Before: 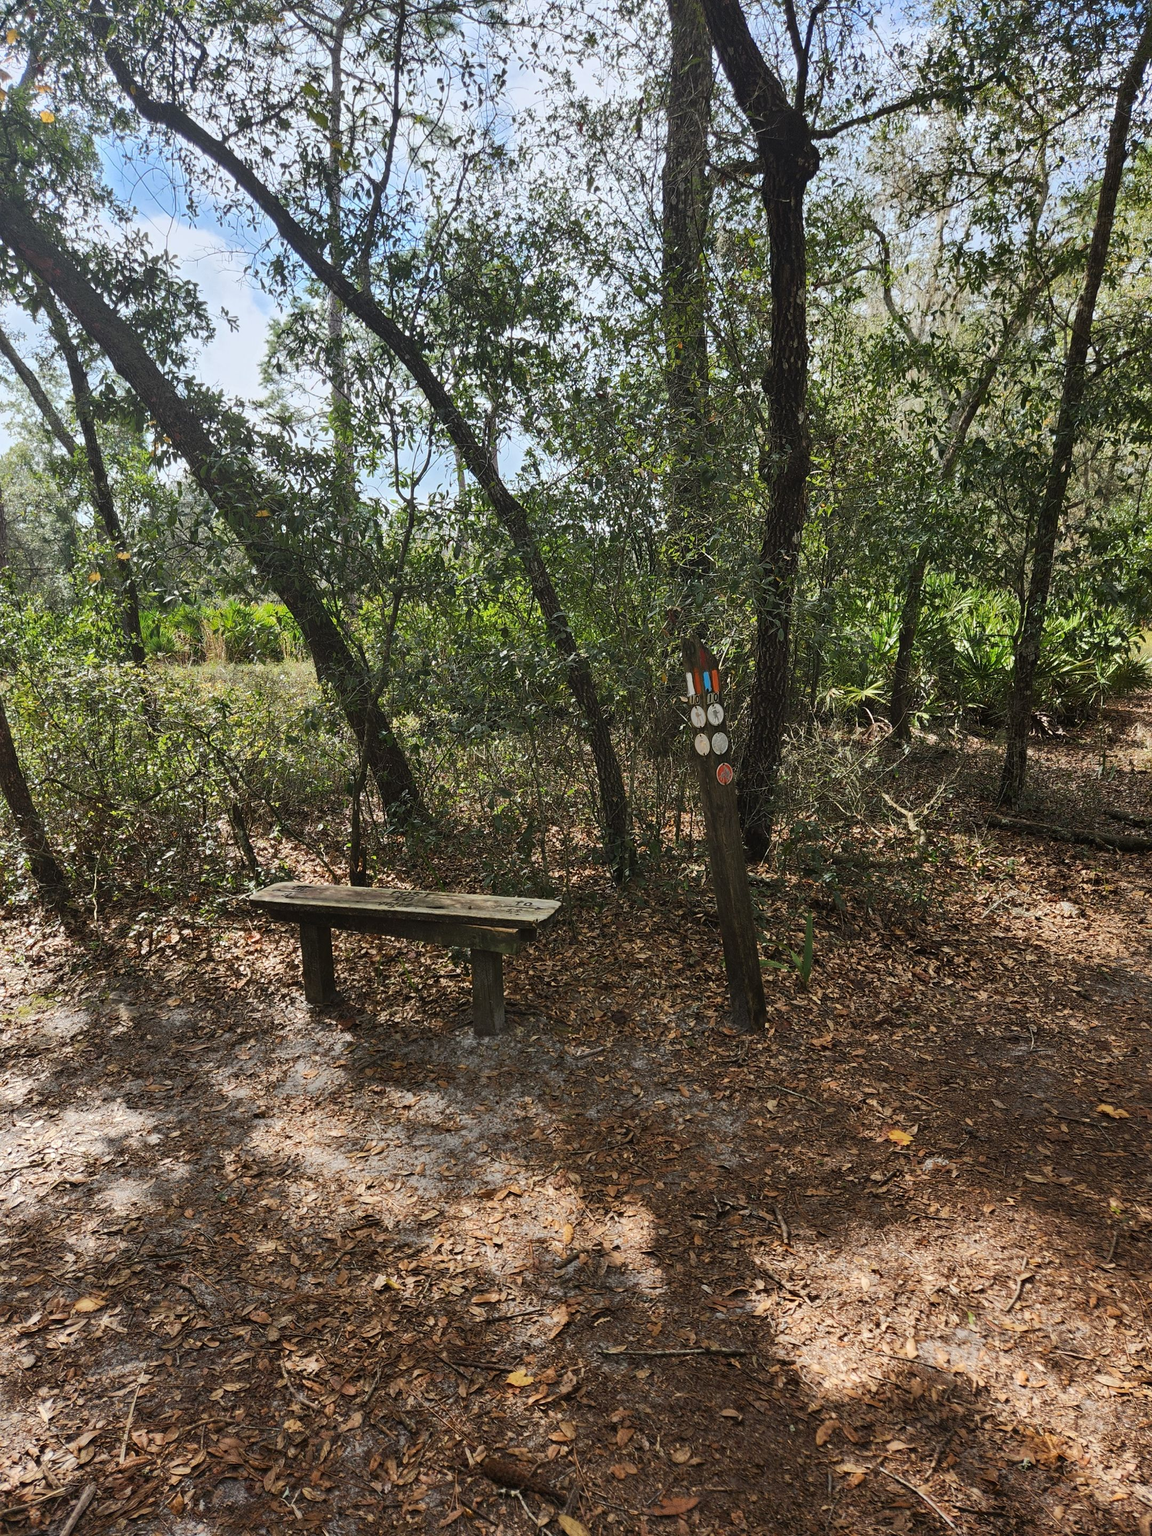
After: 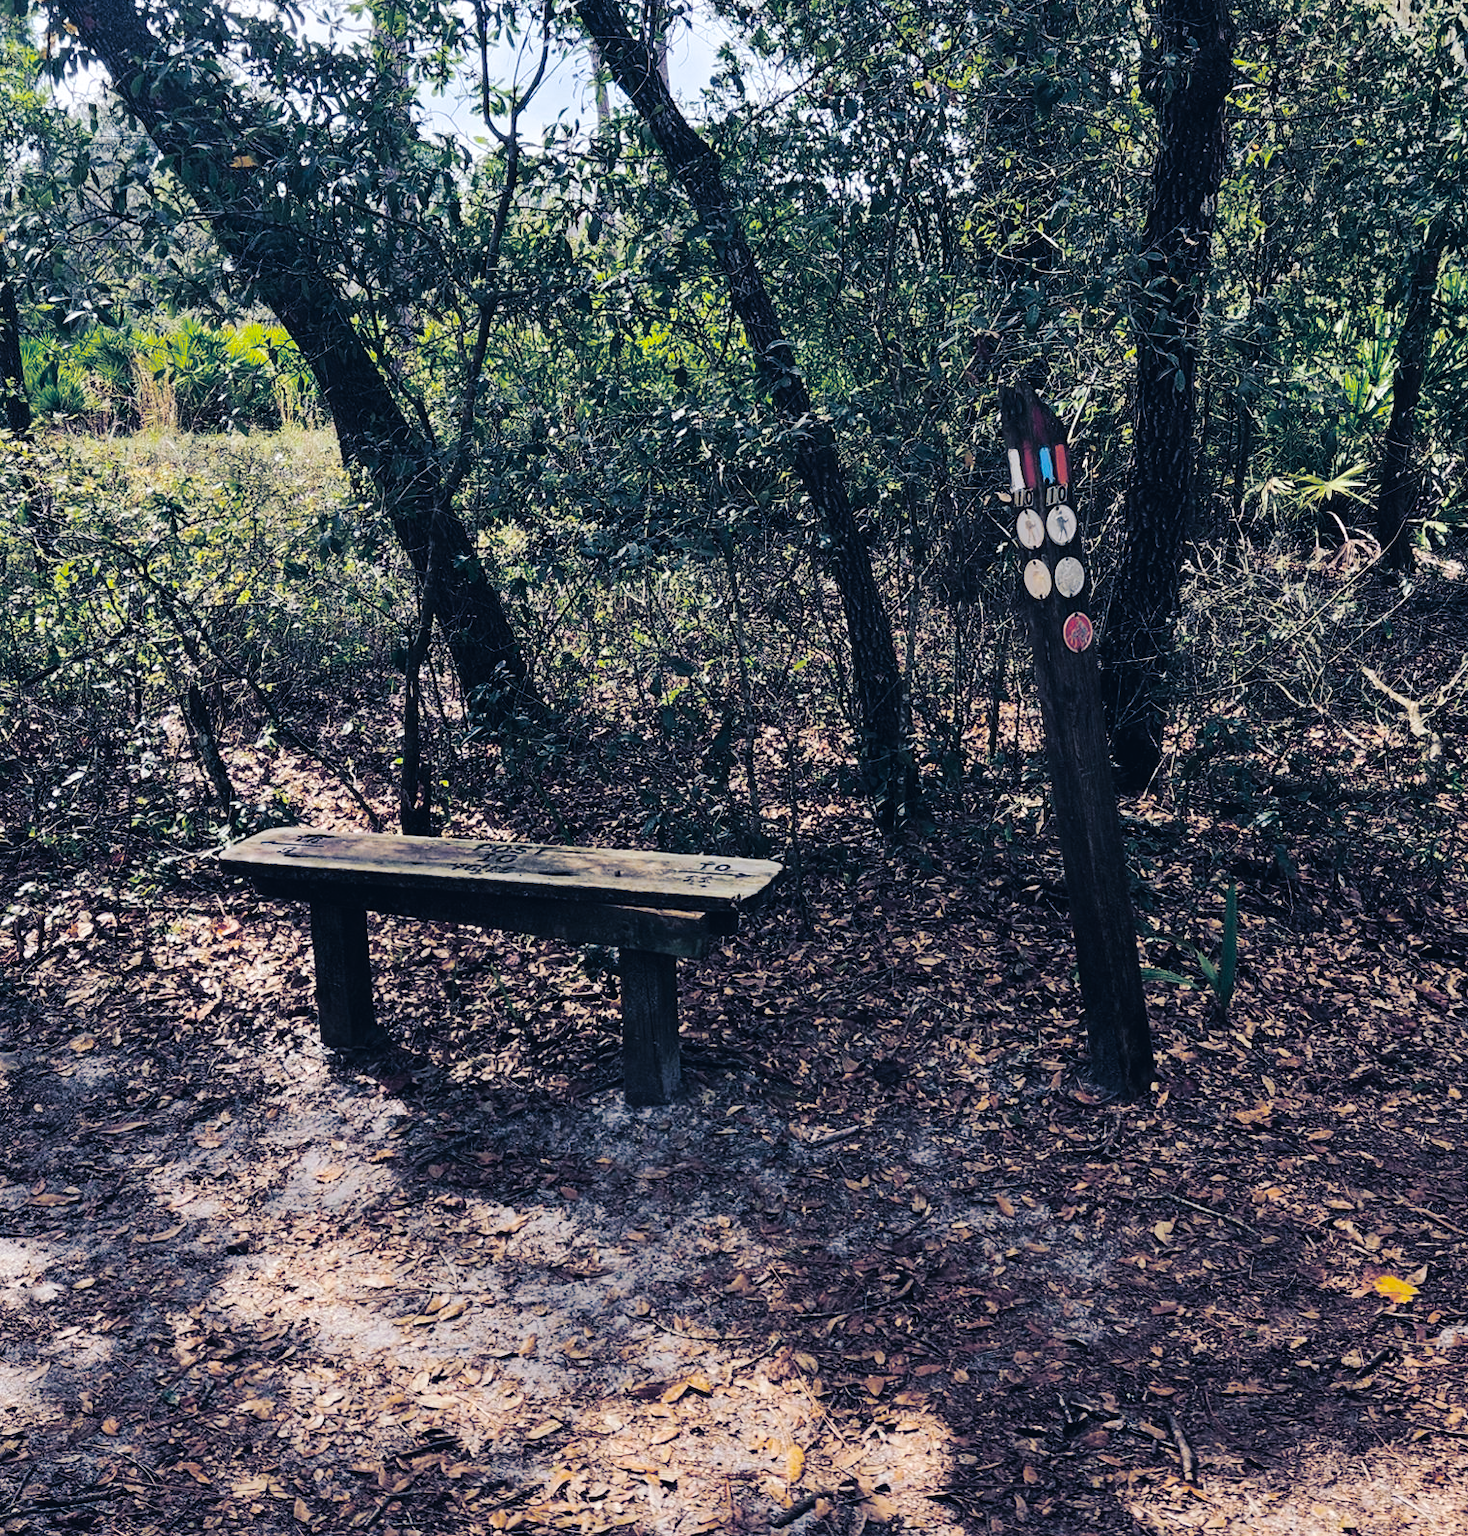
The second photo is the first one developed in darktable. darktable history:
white balance: red 1.004, blue 1.096
crop: left 11.123%, top 27.61%, right 18.3%, bottom 17.034%
split-toning: shadows › hue 226.8°, shadows › saturation 0.84
tone curve: curves: ch0 [(0, 0) (0.003, 0.036) (0.011, 0.039) (0.025, 0.039) (0.044, 0.043) (0.069, 0.05) (0.1, 0.072) (0.136, 0.102) (0.177, 0.144) (0.224, 0.204) (0.277, 0.288) (0.335, 0.384) (0.399, 0.477) (0.468, 0.575) (0.543, 0.652) (0.623, 0.724) (0.709, 0.785) (0.801, 0.851) (0.898, 0.915) (1, 1)], preserve colors none
color balance rgb: perceptual saturation grading › global saturation 20%, global vibrance 20%
